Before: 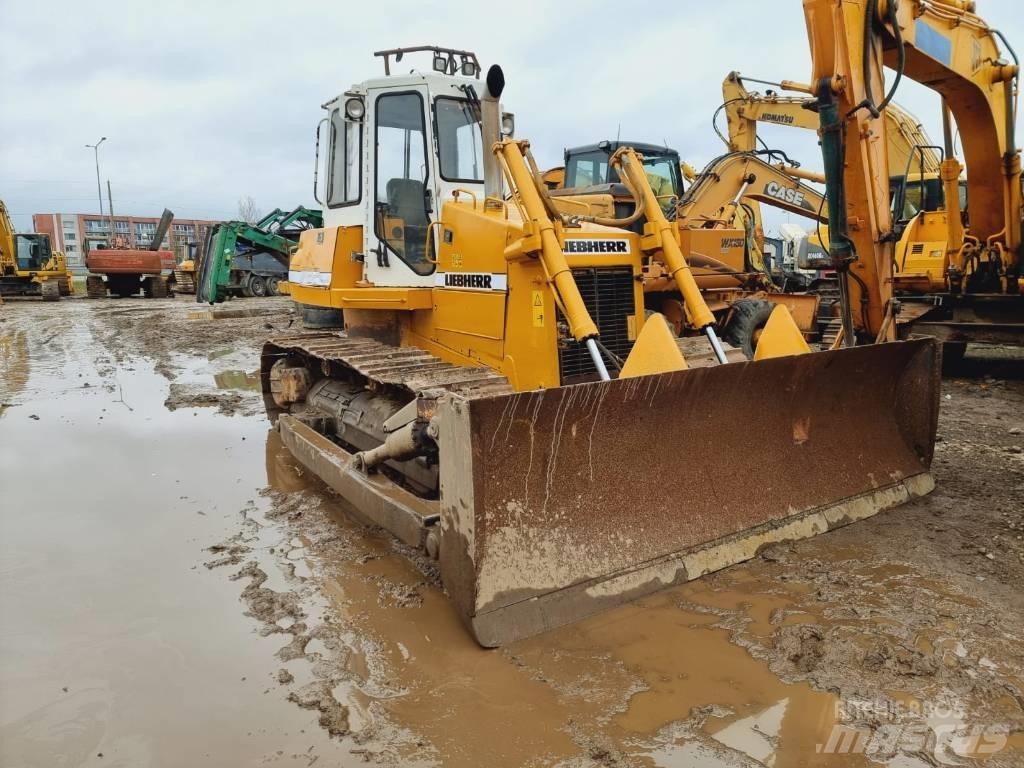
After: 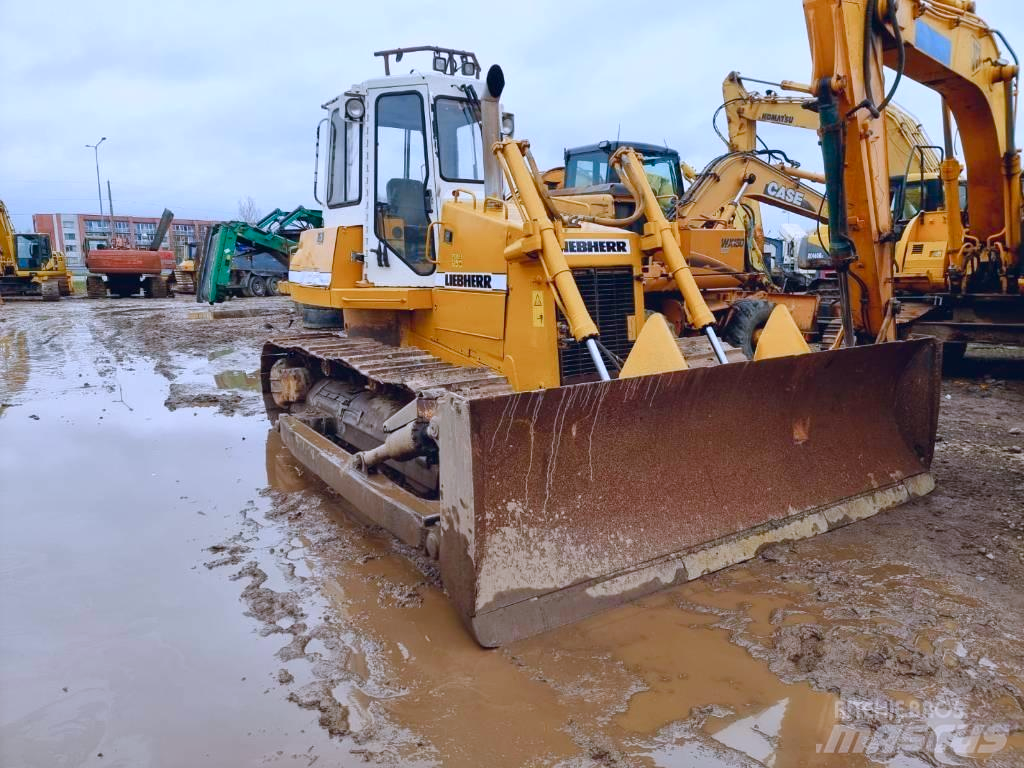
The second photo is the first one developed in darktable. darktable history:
color balance rgb: global offset › chroma 0.068%, global offset › hue 253.71°, linear chroma grading › shadows 10.534%, linear chroma grading › highlights 9.067%, linear chroma grading › global chroma 14.358%, linear chroma grading › mid-tones 14.819%, perceptual saturation grading › global saturation 0.608%, perceptual saturation grading › highlights -32.187%, perceptual saturation grading › mid-tones 5.266%, perceptual saturation grading › shadows 18.688%
color calibration: illuminant as shot in camera, x 0.377, y 0.393, temperature 4208.32 K
